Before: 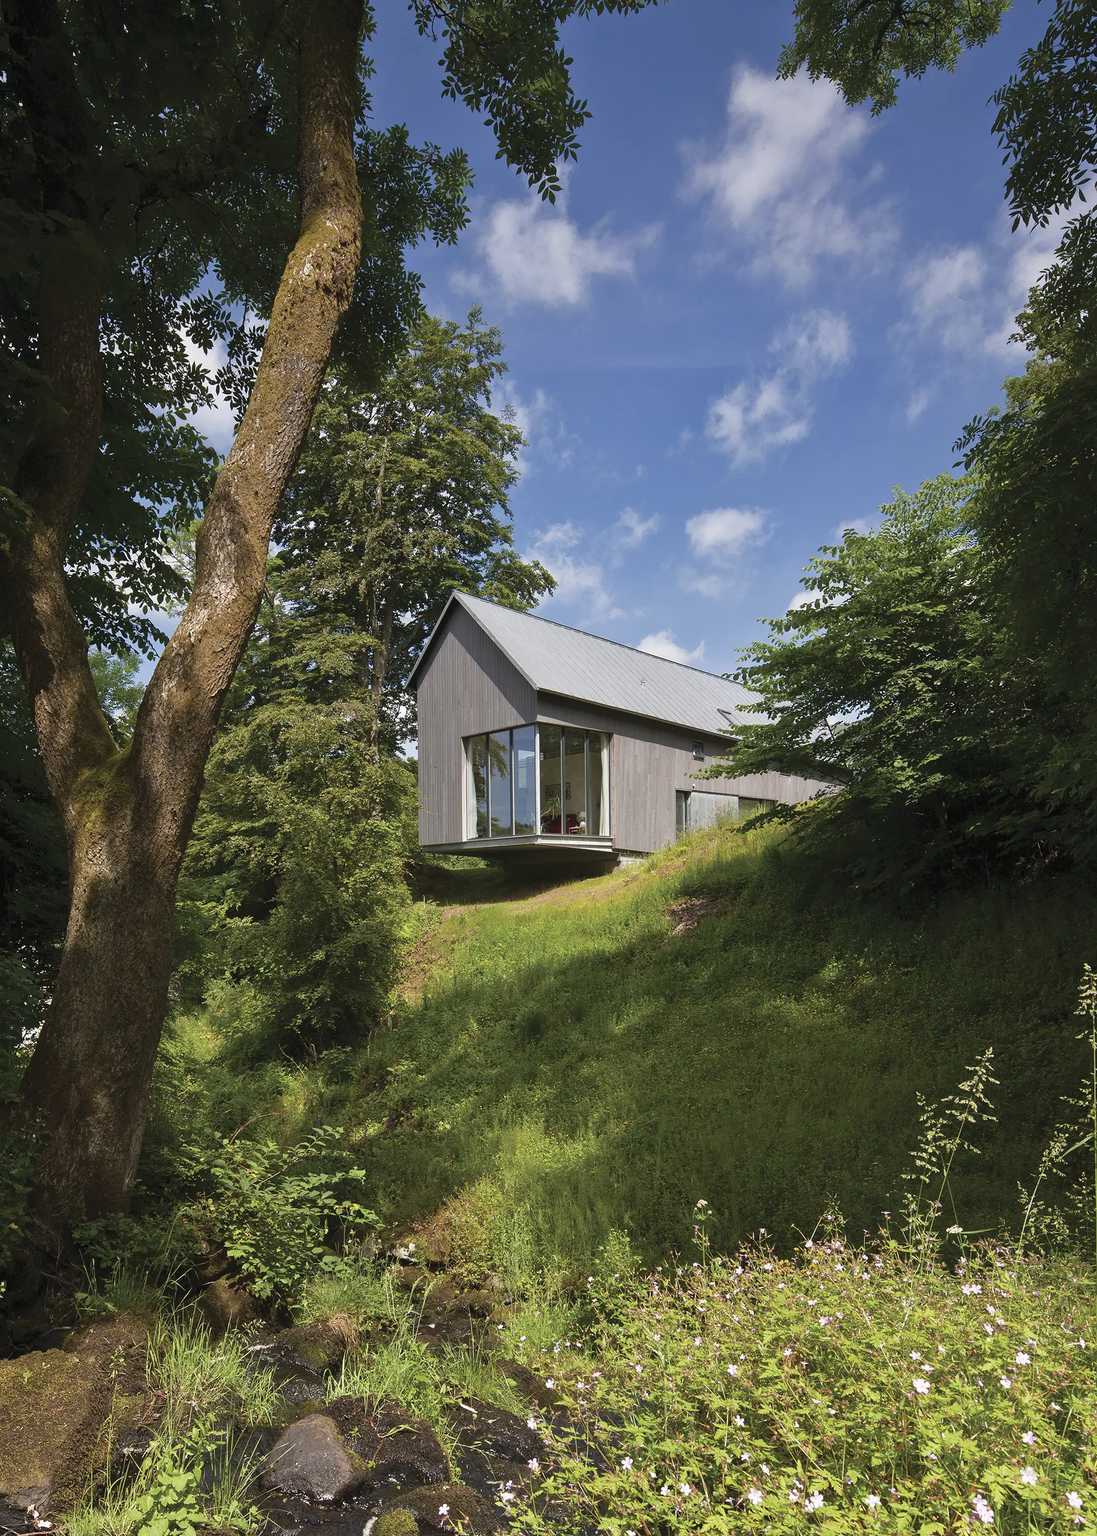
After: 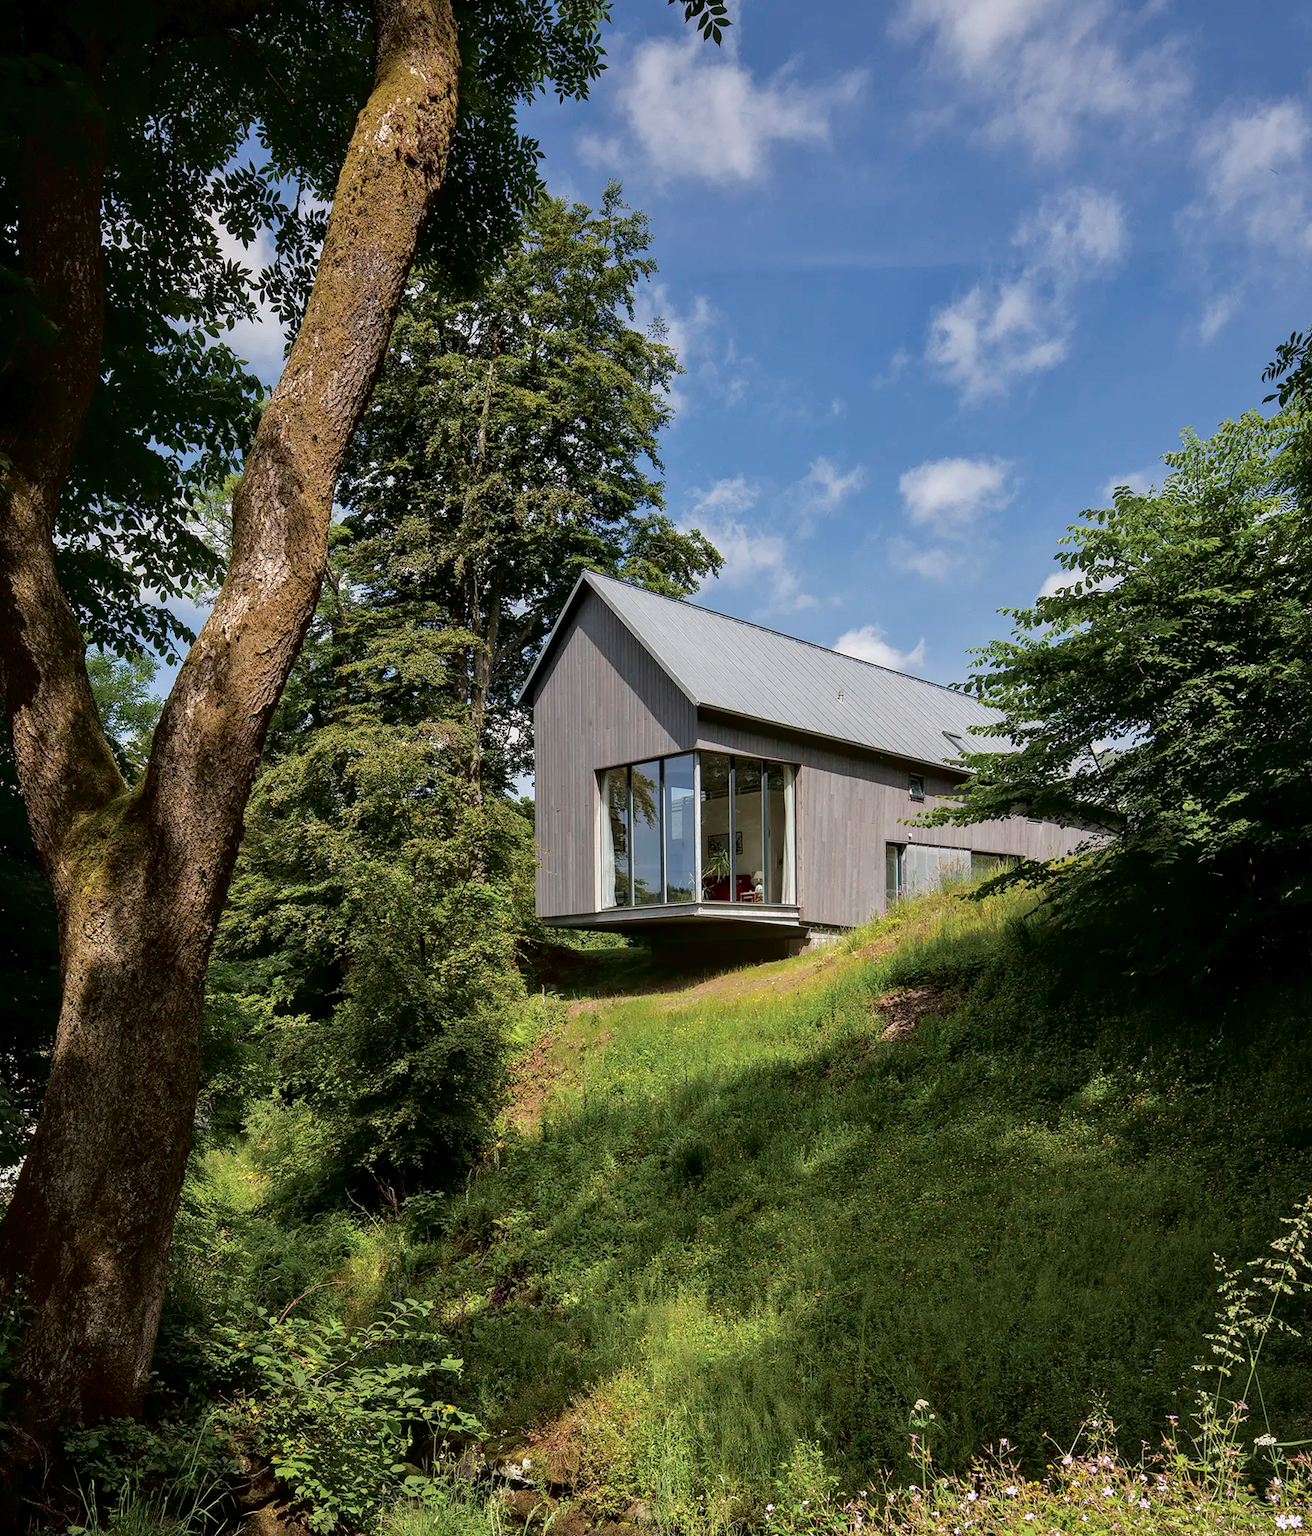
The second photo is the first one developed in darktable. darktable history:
tone curve: curves: ch0 [(0, 0) (0.003, 0.001) (0.011, 0.002) (0.025, 0.007) (0.044, 0.015) (0.069, 0.022) (0.1, 0.03) (0.136, 0.056) (0.177, 0.115) (0.224, 0.177) (0.277, 0.244) (0.335, 0.322) (0.399, 0.398) (0.468, 0.471) (0.543, 0.545) (0.623, 0.614) (0.709, 0.685) (0.801, 0.765) (0.898, 0.867) (1, 1)], color space Lab, independent channels, preserve colors none
local contrast: on, module defaults
crop and rotate: left 2.333%, top 11.187%, right 9.766%, bottom 15.323%
